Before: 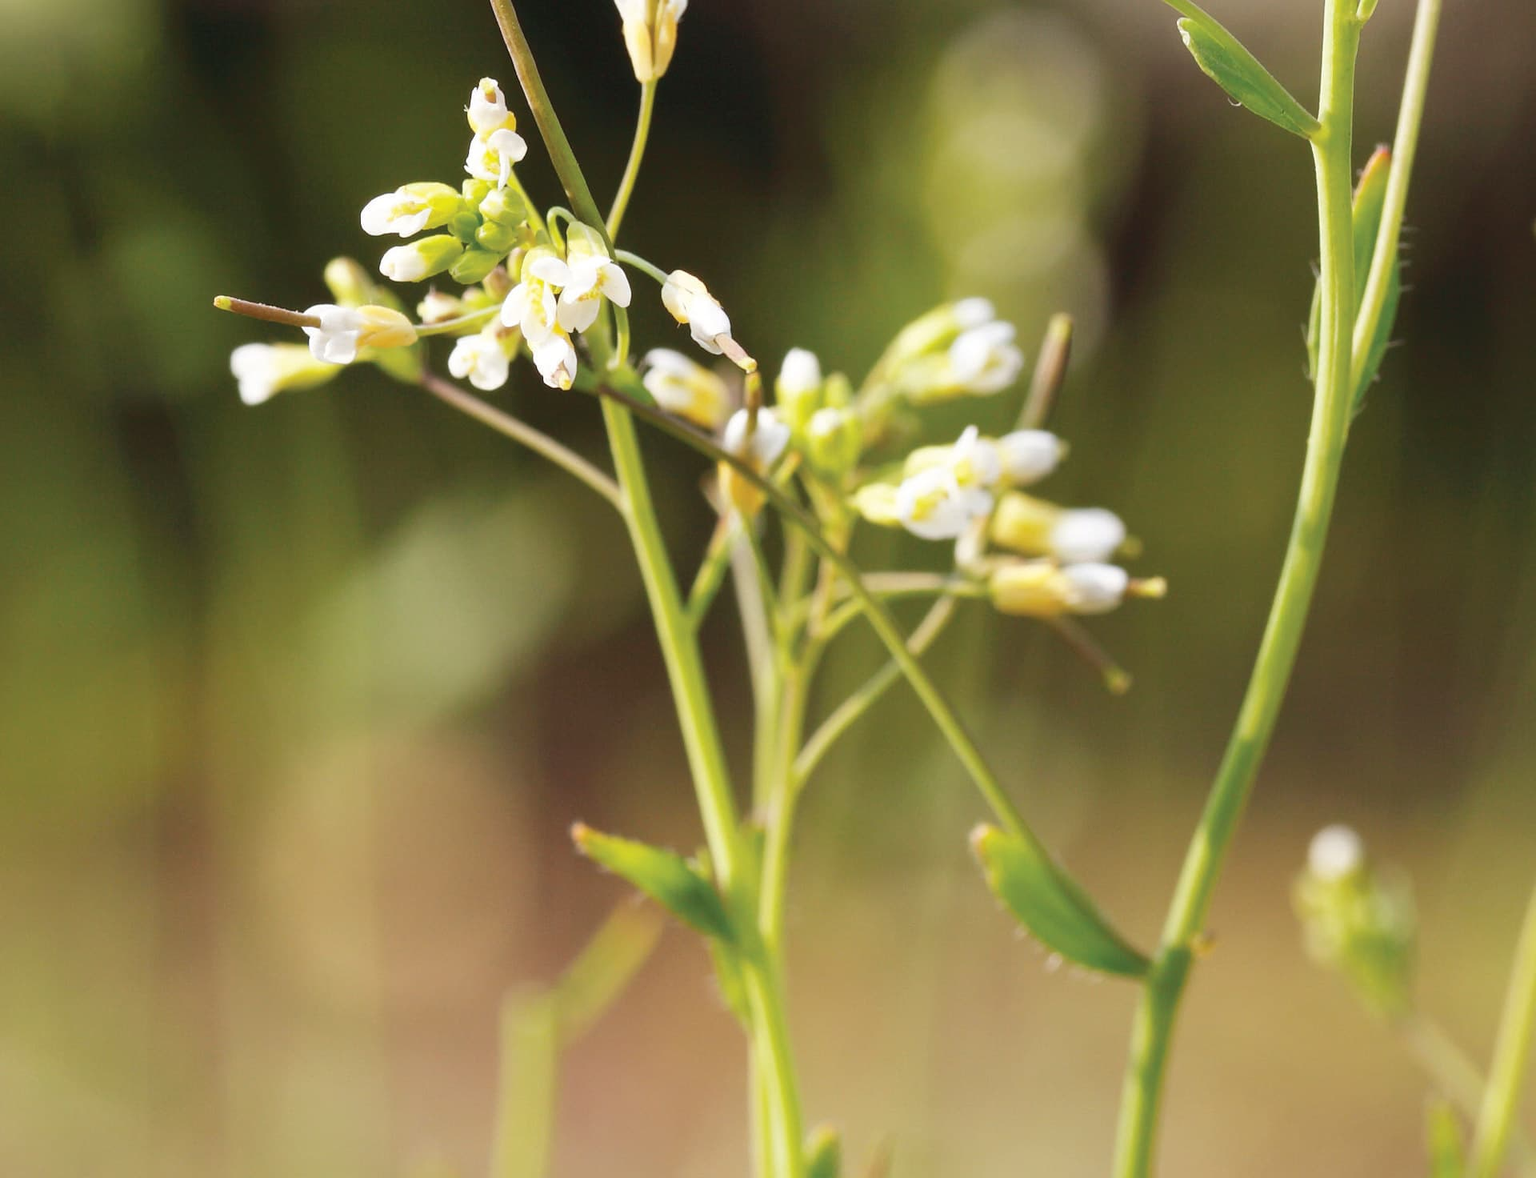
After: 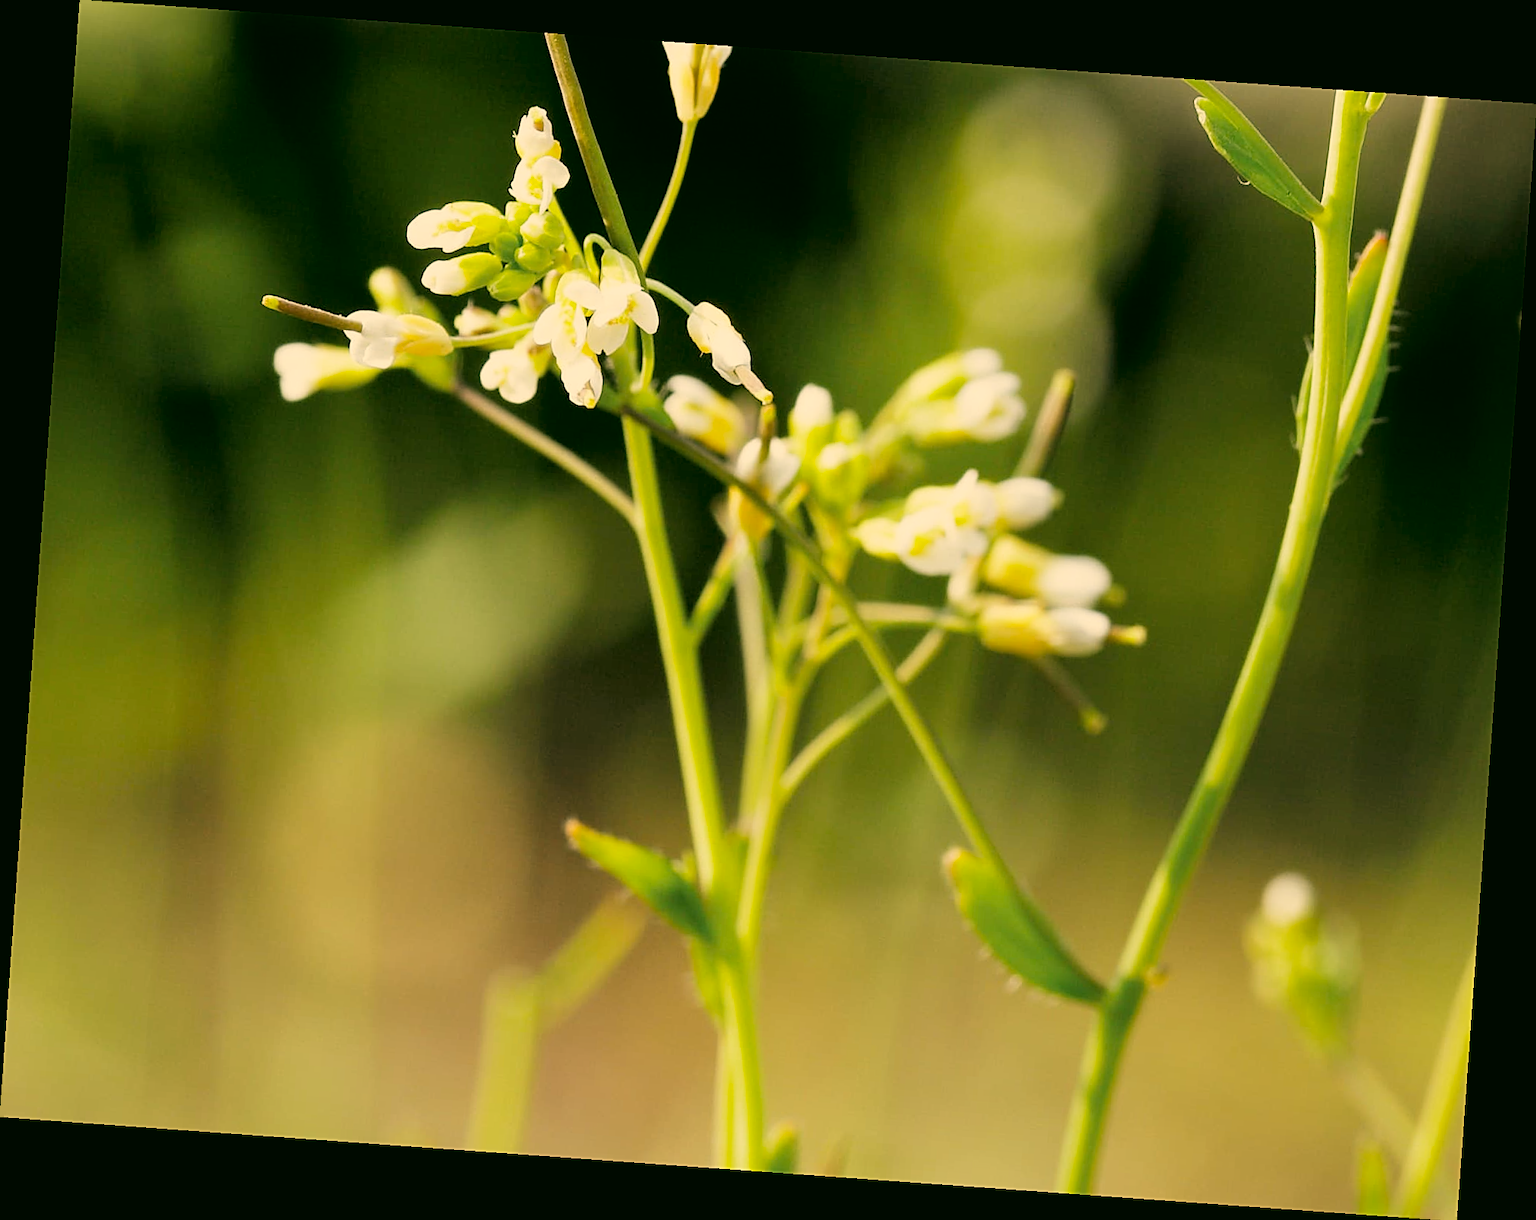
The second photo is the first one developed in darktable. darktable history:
filmic rgb: black relative exposure -5 EV, white relative exposure 3.2 EV, hardness 3.42, contrast 1.2, highlights saturation mix -50%
sharpen: on, module defaults
rotate and perspective: rotation 4.1°, automatic cropping off
color correction: highlights a* 5.3, highlights b* 24.26, shadows a* -15.58, shadows b* 4.02
